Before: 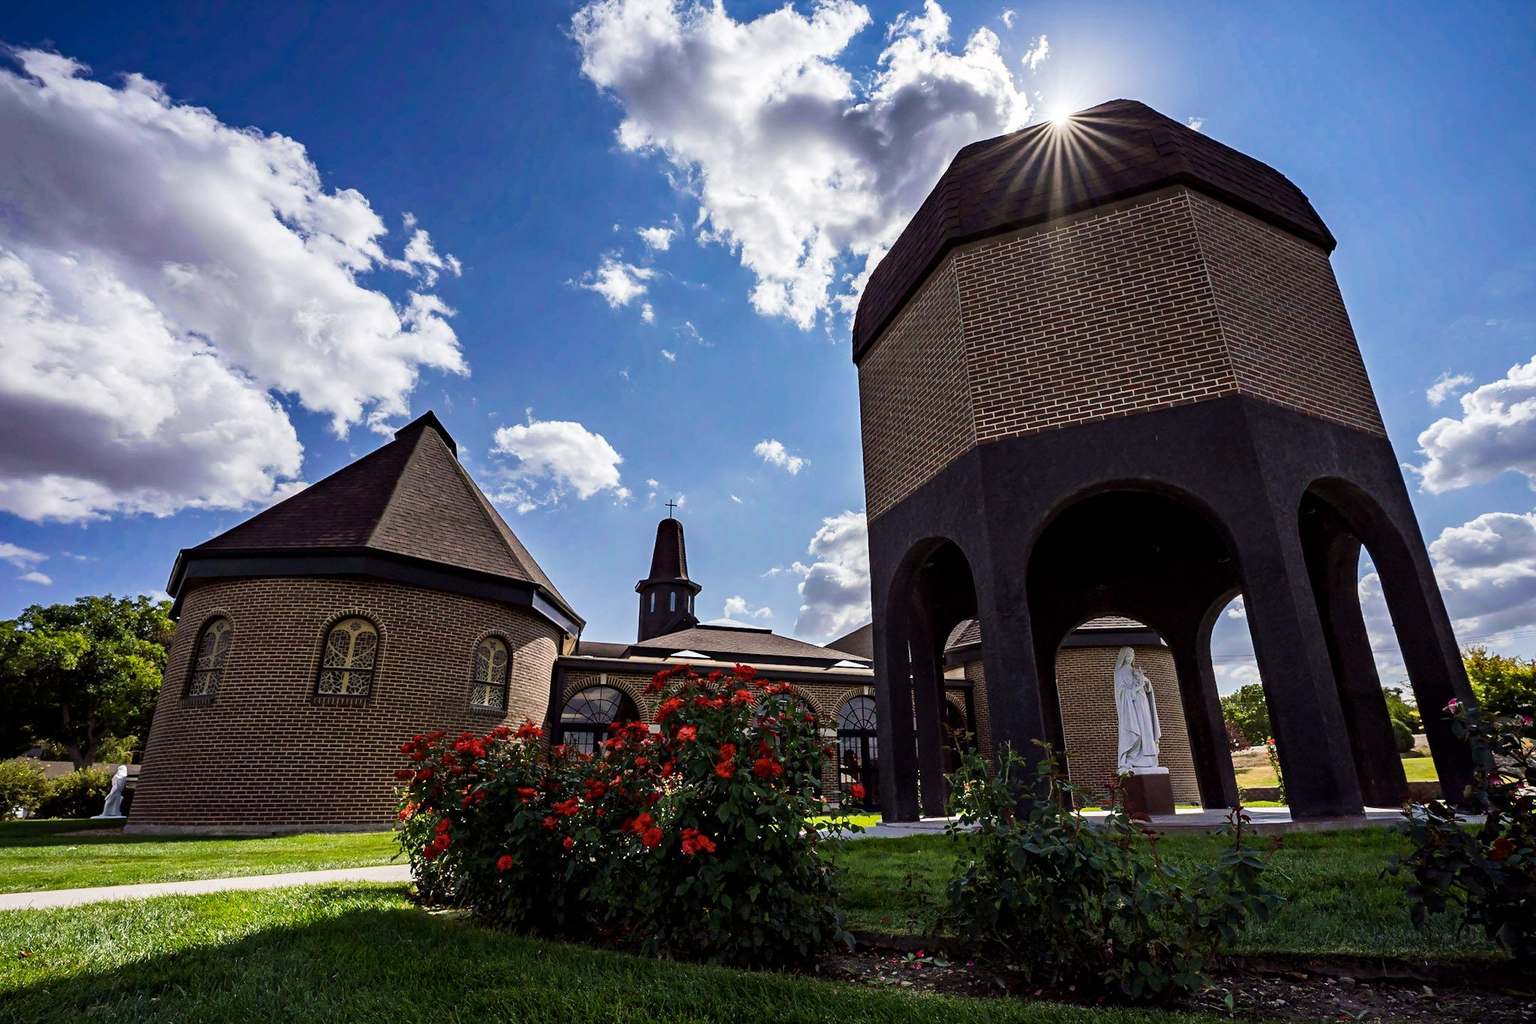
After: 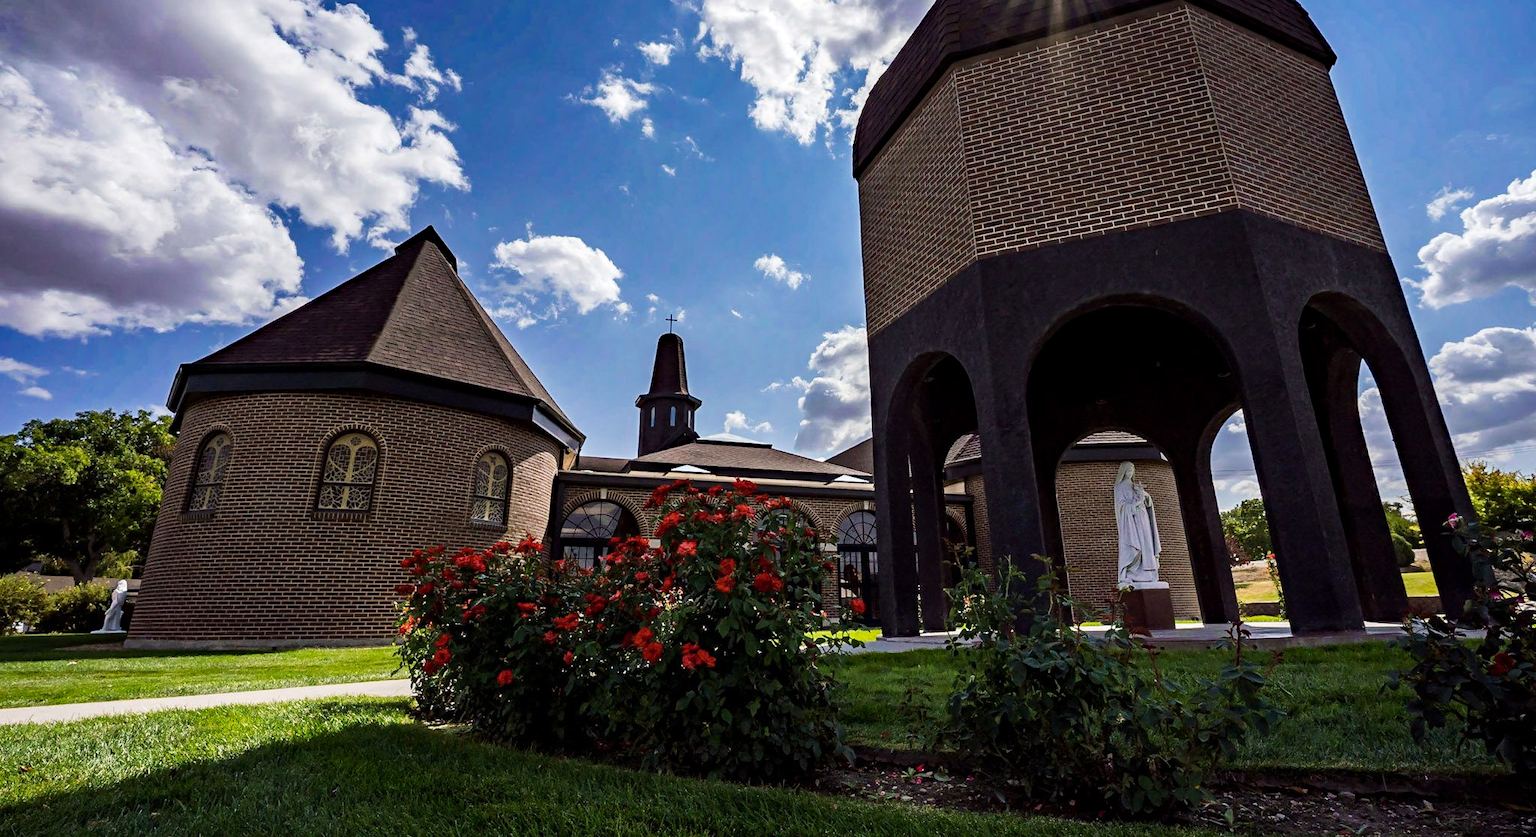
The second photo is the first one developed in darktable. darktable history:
haze removal: compatibility mode true, adaptive false
crop and rotate: top 18.158%
